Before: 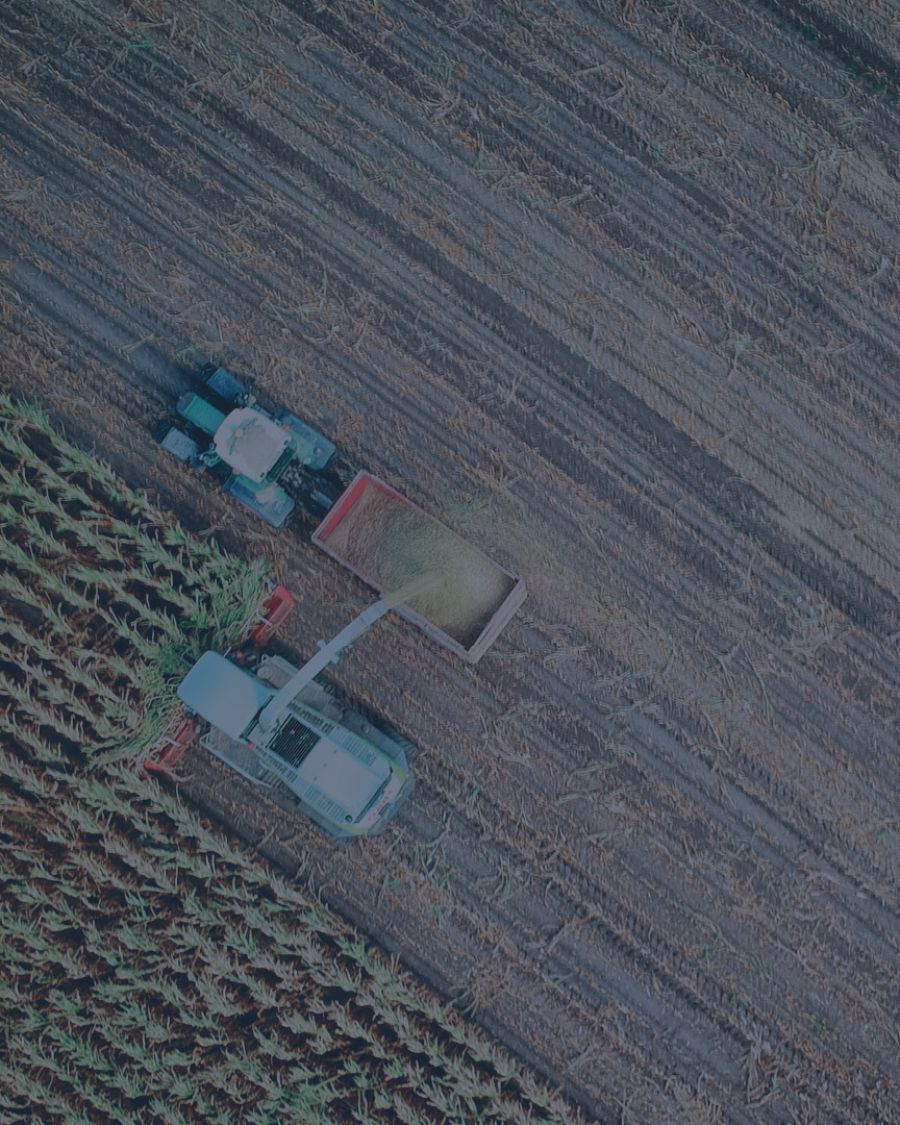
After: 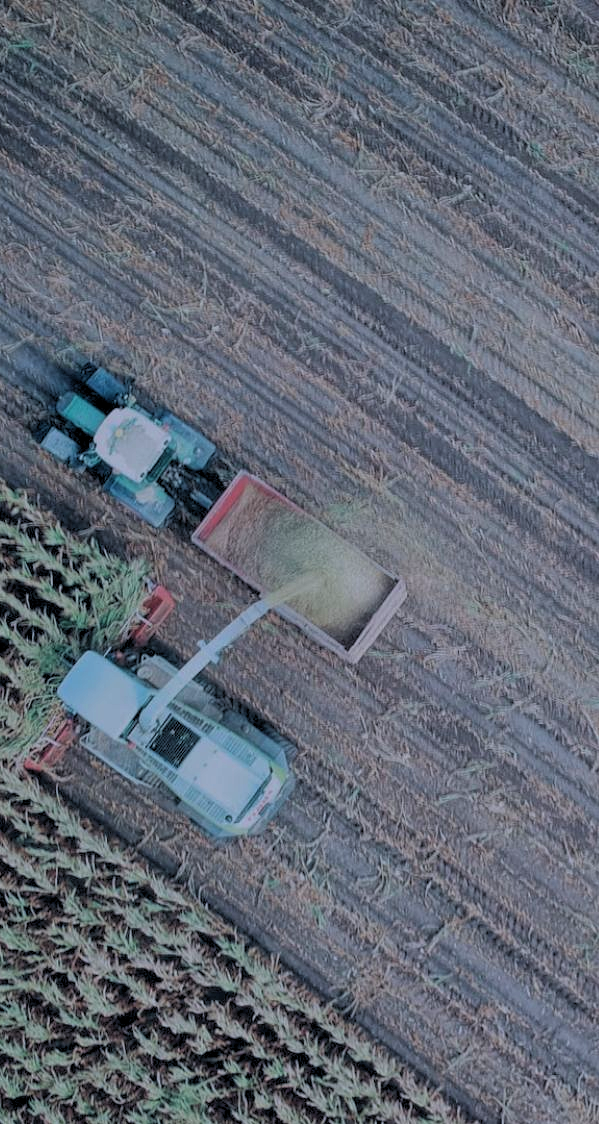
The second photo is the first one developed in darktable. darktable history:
tone equalizer: on, module defaults
crop and rotate: left 13.409%, right 19.924%
rgb levels: levels [[0.034, 0.472, 0.904], [0, 0.5, 1], [0, 0.5, 1]]
exposure: exposure 1 EV, compensate highlight preservation false
